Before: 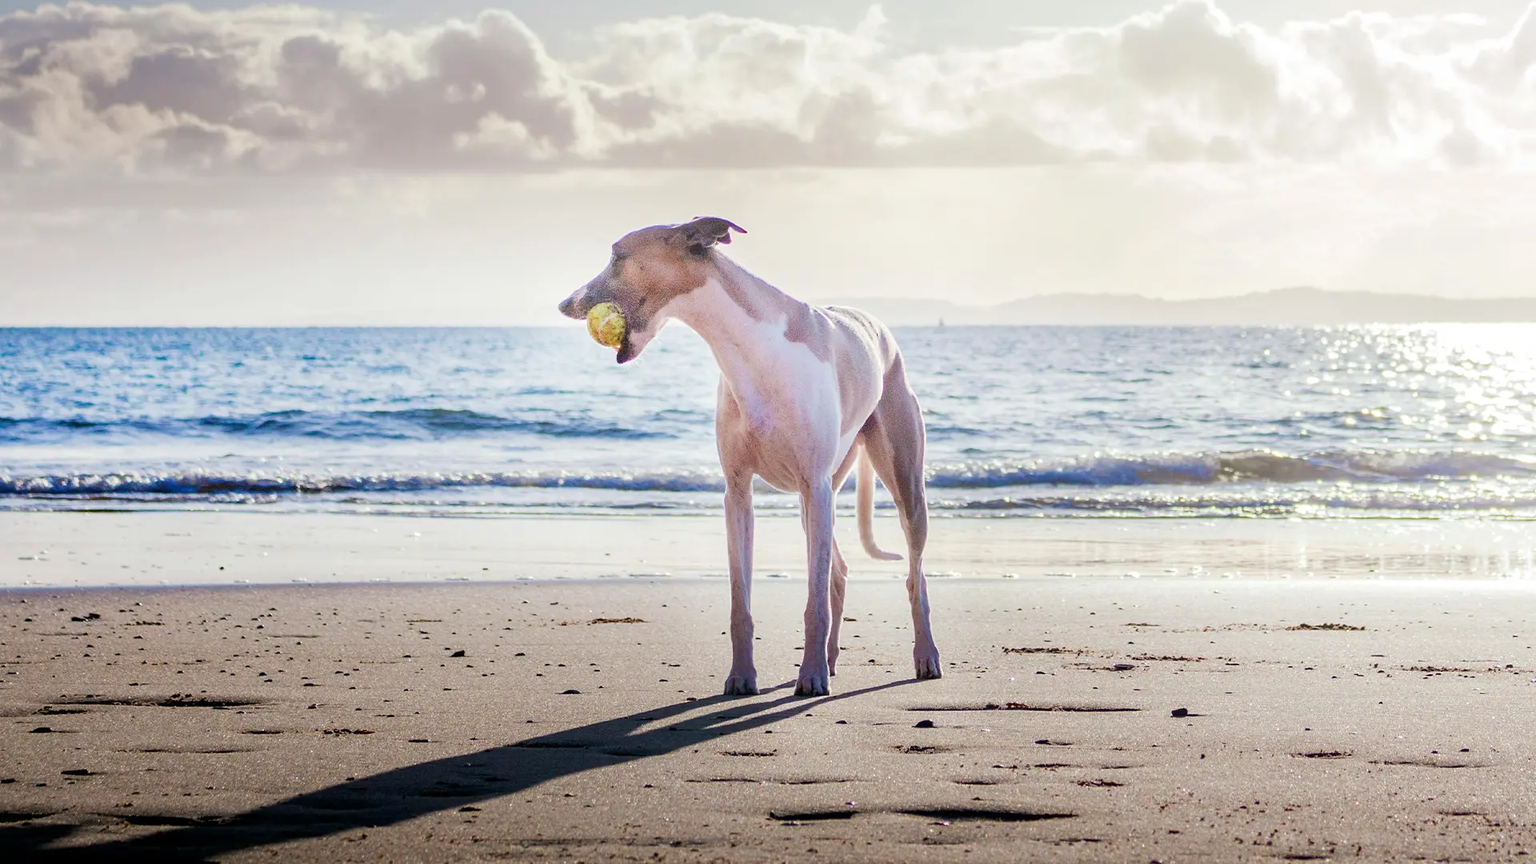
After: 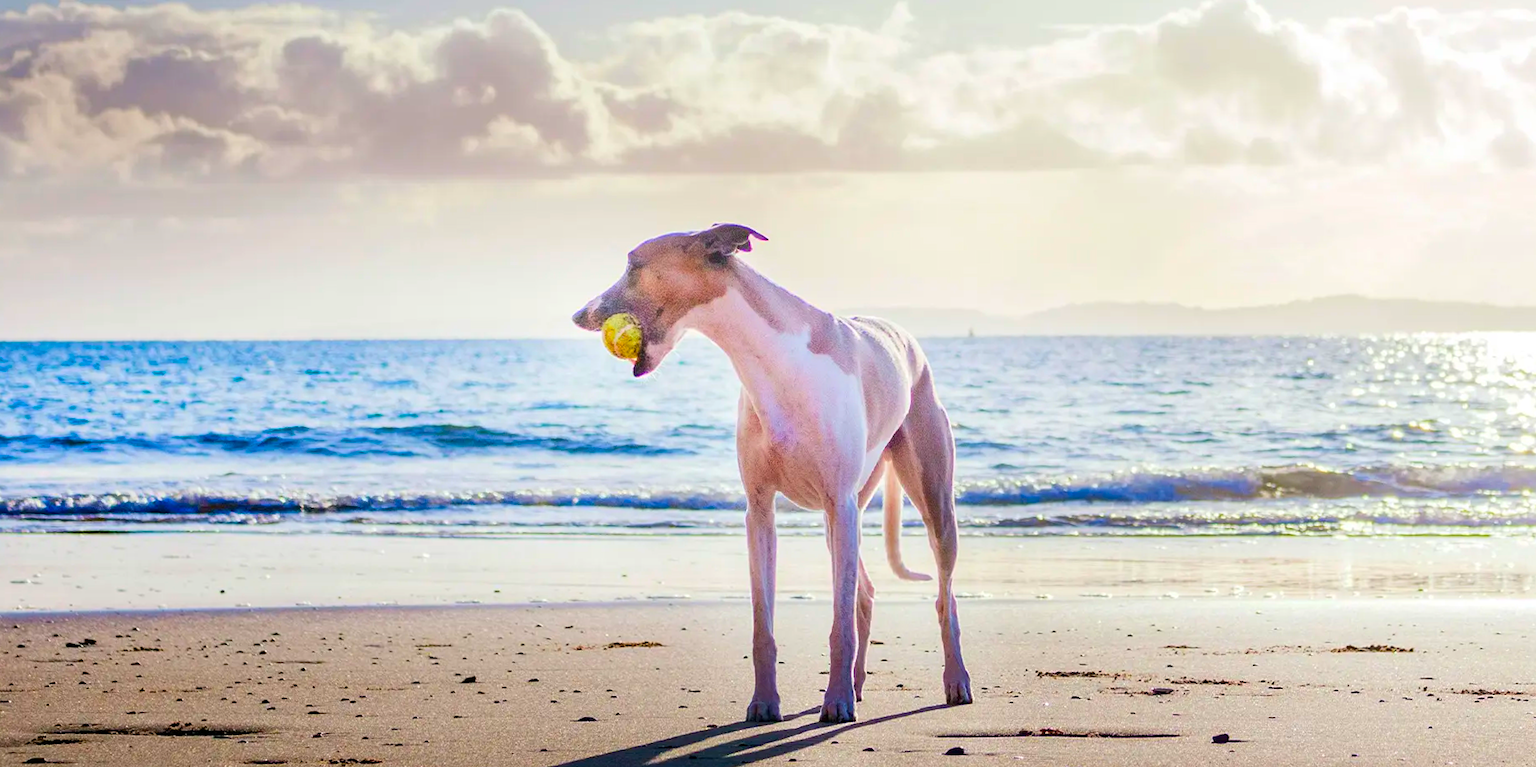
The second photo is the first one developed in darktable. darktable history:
color balance rgb: perceptual saturation grading › global saturation 30%, global vibrance 20%
contrast brightness saturation: contrast 0.08, saturation 0.2
crop and rotate: angle 0.2°, left 0.275%, right 3.127%, bottom 14.18%
